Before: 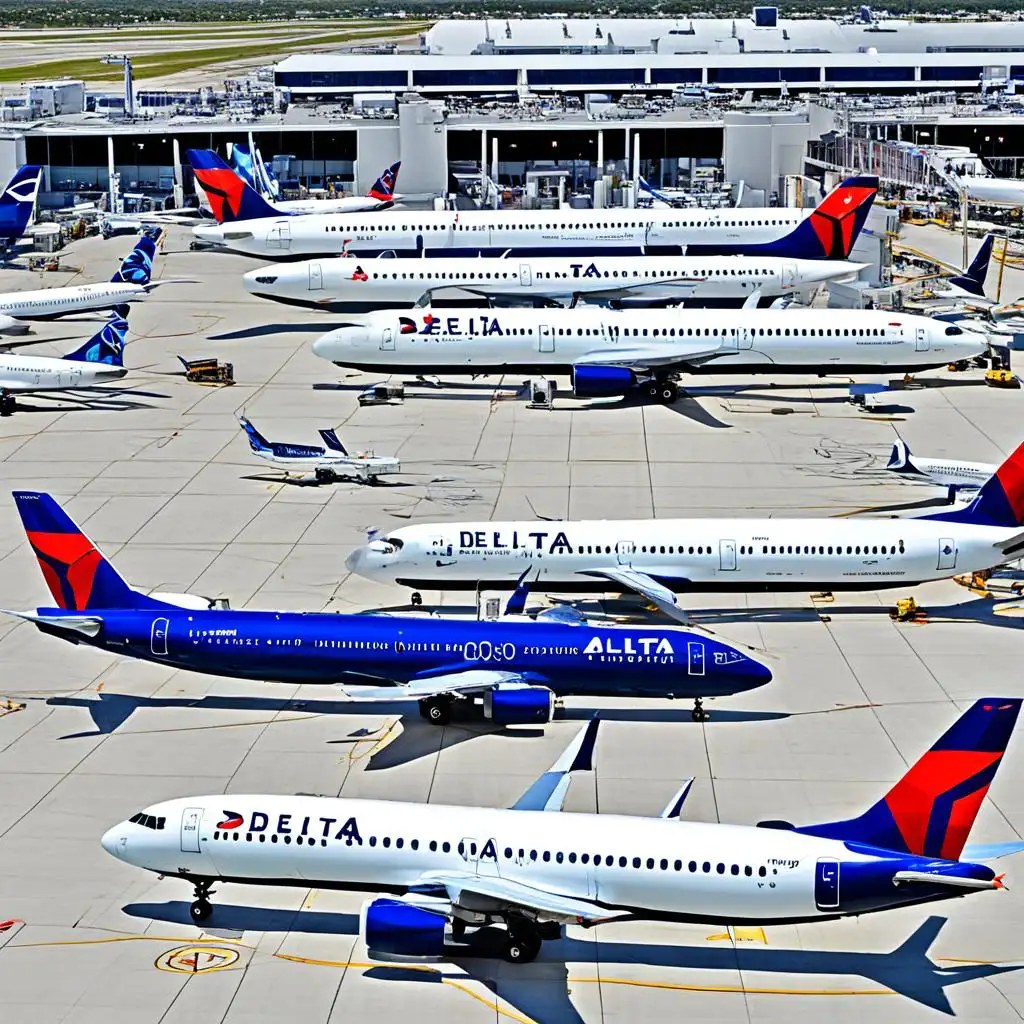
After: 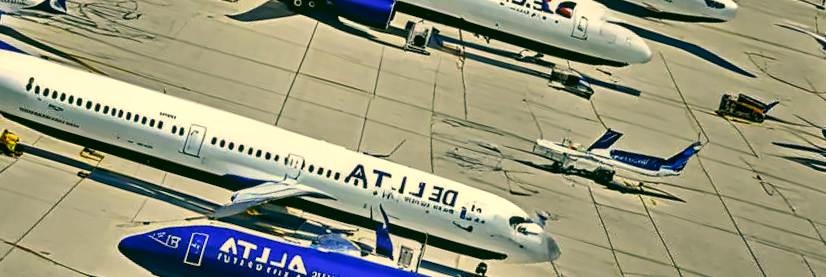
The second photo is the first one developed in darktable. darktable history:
crop and rotate: angle 16.12°, top 30.835%, bottom 35.653%
shadows and highlights: shadows 24.5, highlights -78.15, soften with gaussian
local contrast: on, module defaults
color correction: highlights a* 5.3, highlights b* 24.26, shadows a* -15.58, shadows b* 4.02
